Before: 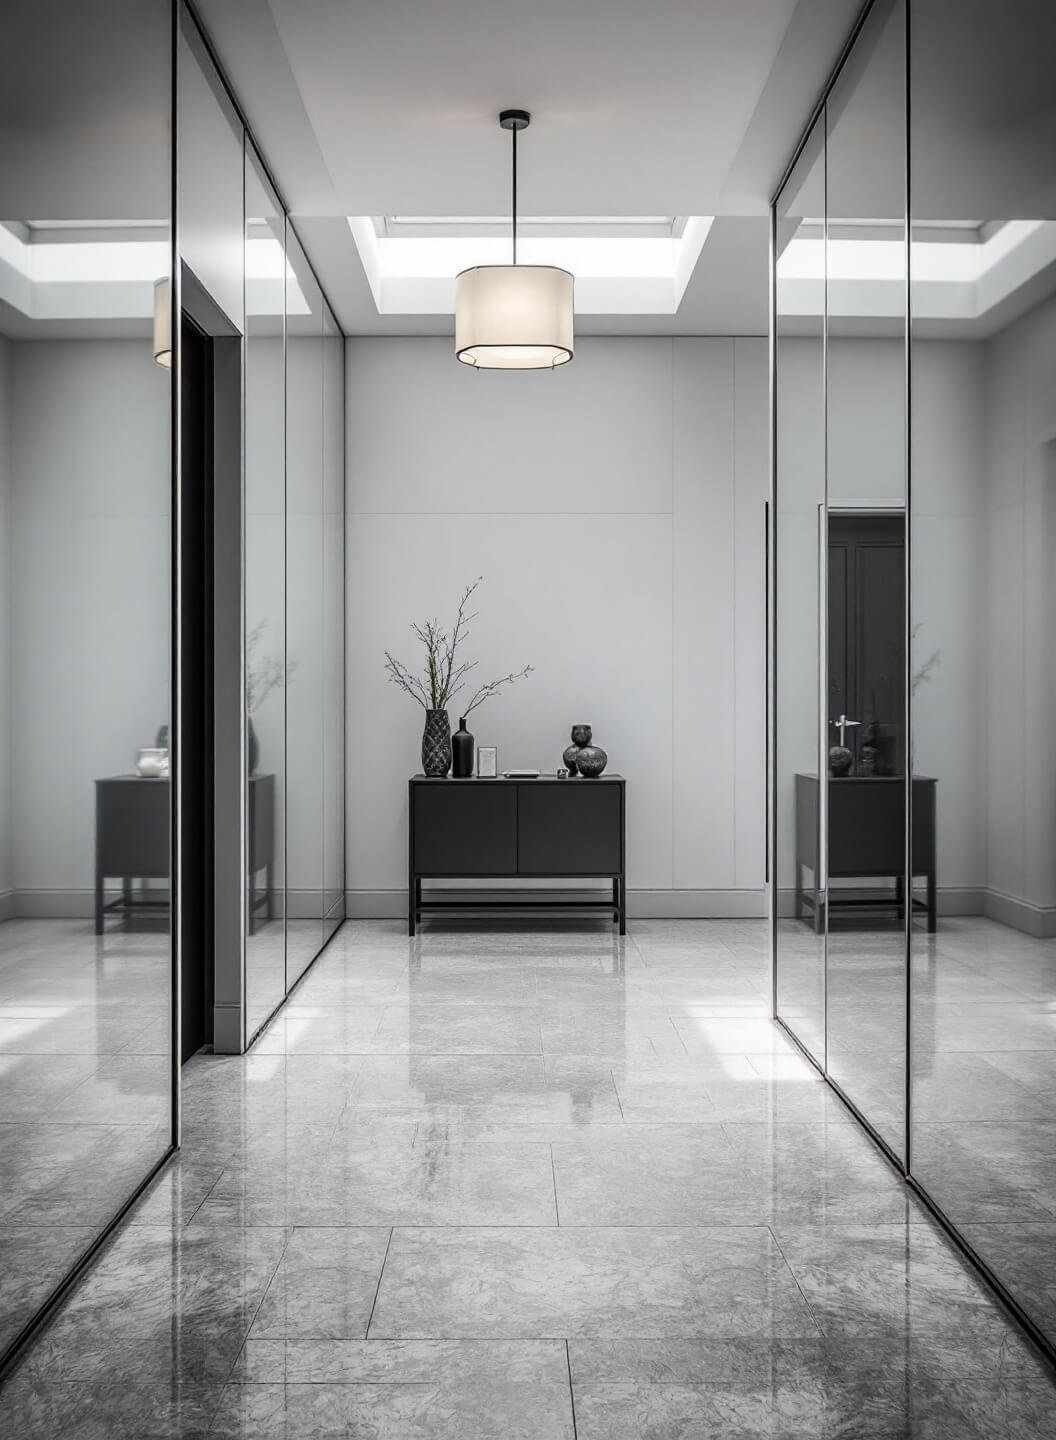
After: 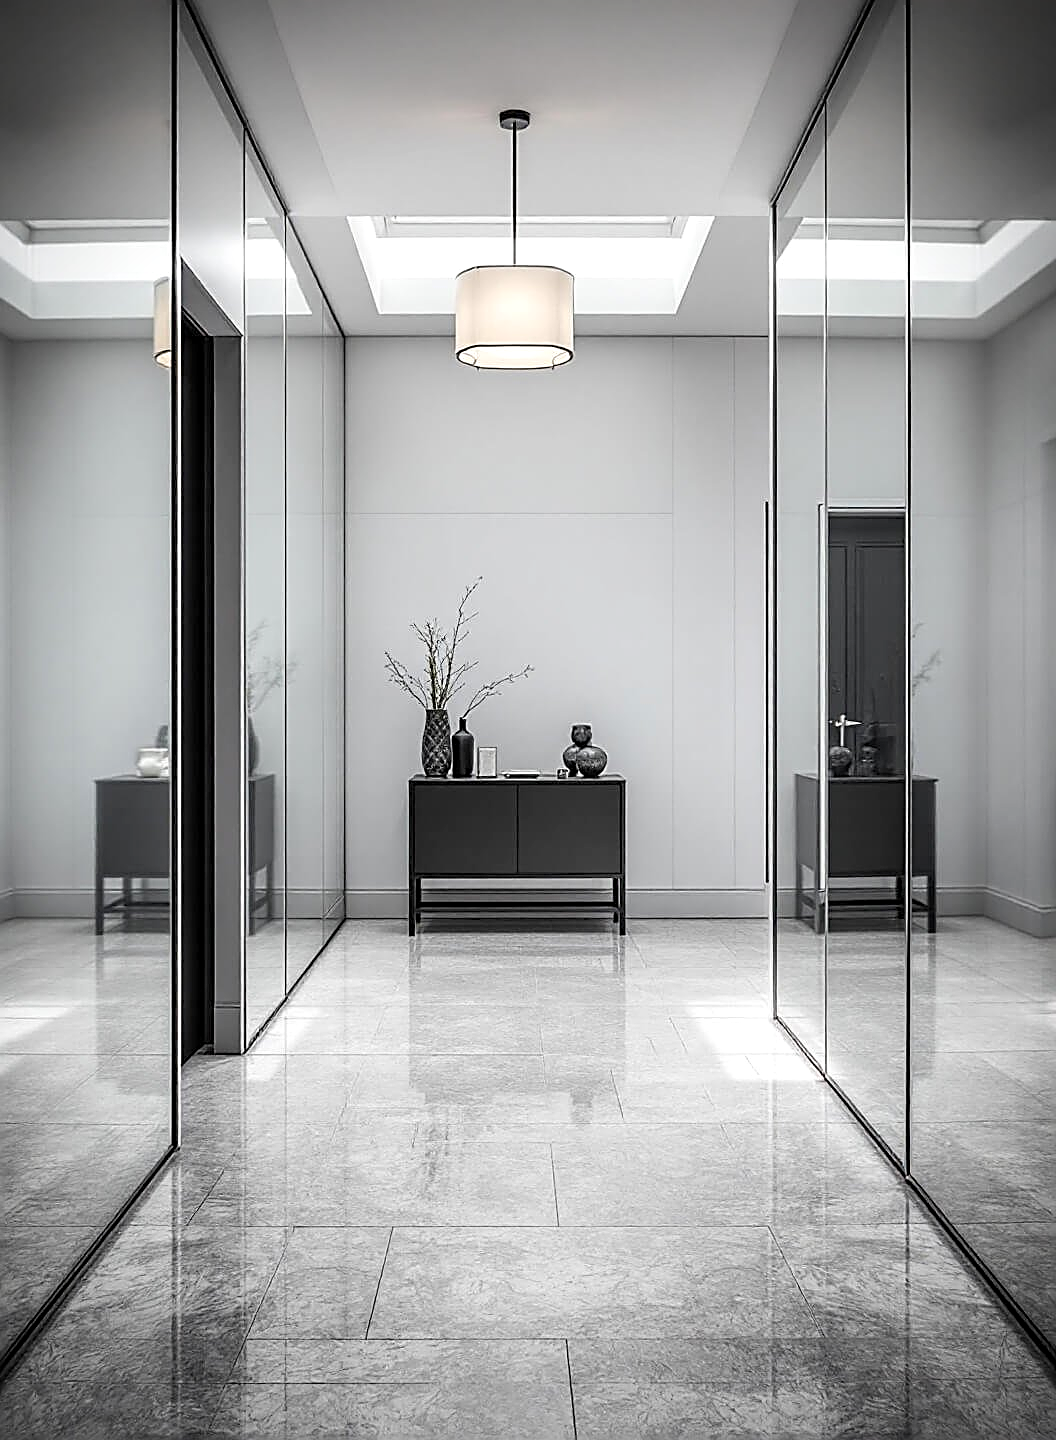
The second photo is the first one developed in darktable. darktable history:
vignetting: on, module defaults
color balance rgb: on, module defaults
contrast brightness saturation: contrast 0.05, brightness 0.06, saturation 0.01
sharpen: amount 0.901
exposure: black level correction 0.001, exposure 0.191 EV, compensate highlight preservation false
